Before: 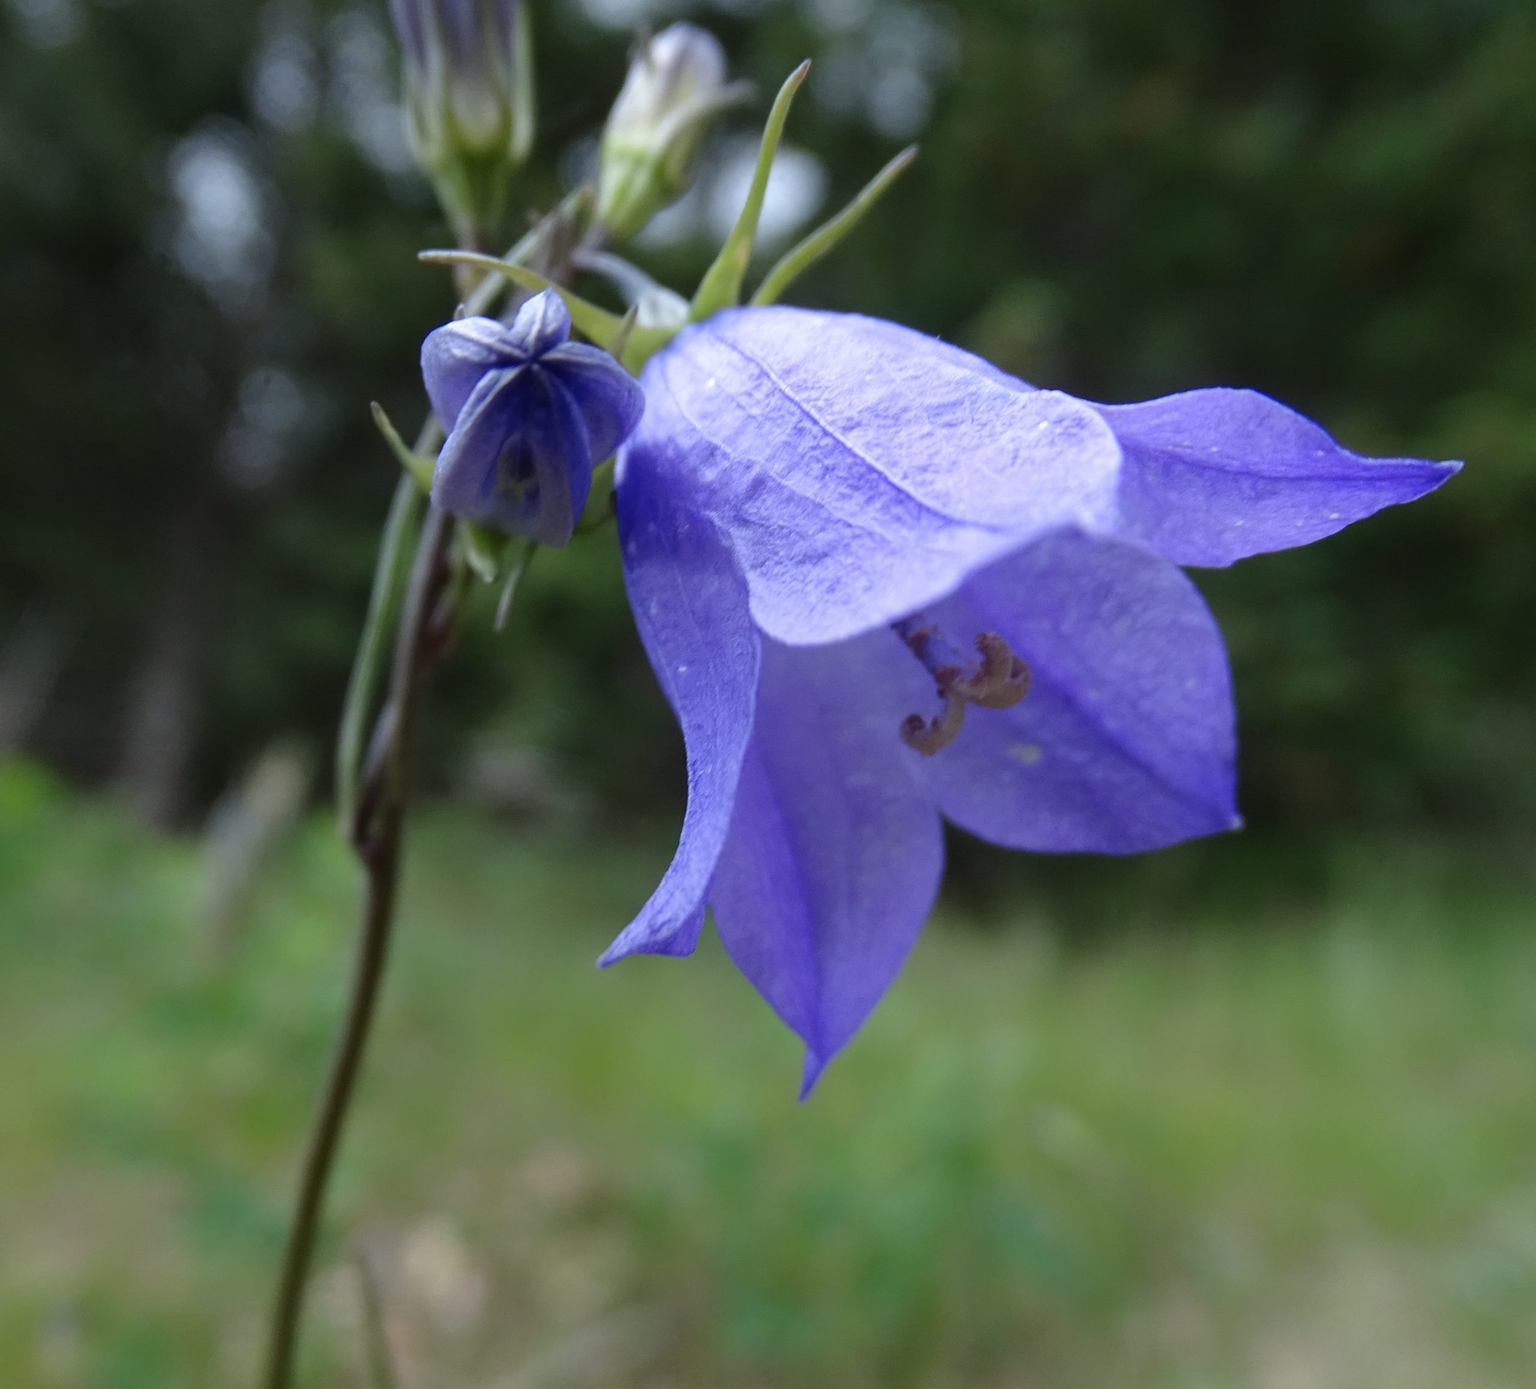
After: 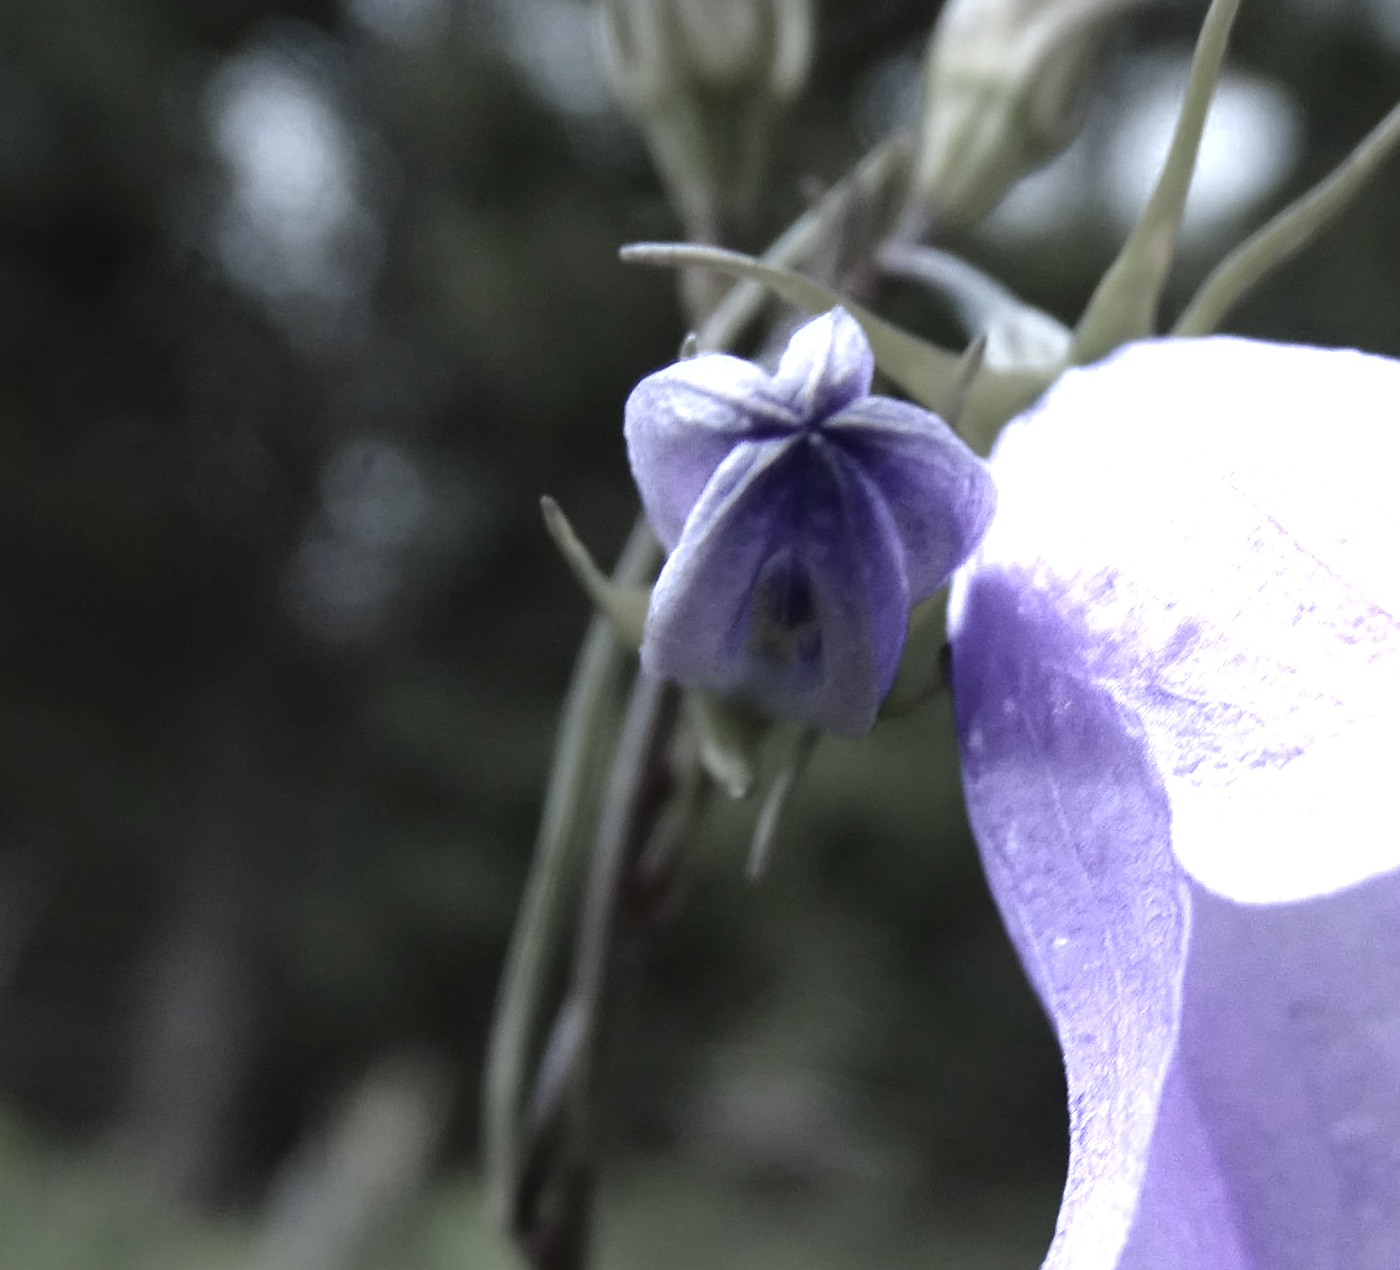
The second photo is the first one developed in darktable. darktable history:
crop and rotate: left 3.047%, top 7.509%, right 42.236%, bottom 37.598%
color zones: curves: ch0 [(0, 0.613) (0.01, 0.613) (0.245, 0.448) (0.498, 0.529) (0.642, 0.665) (0.879, 0.777) (0.99, 0.613)]; ch1 [(0, 0.272) (0.219, 0.127) (0.724, 0.346)]
